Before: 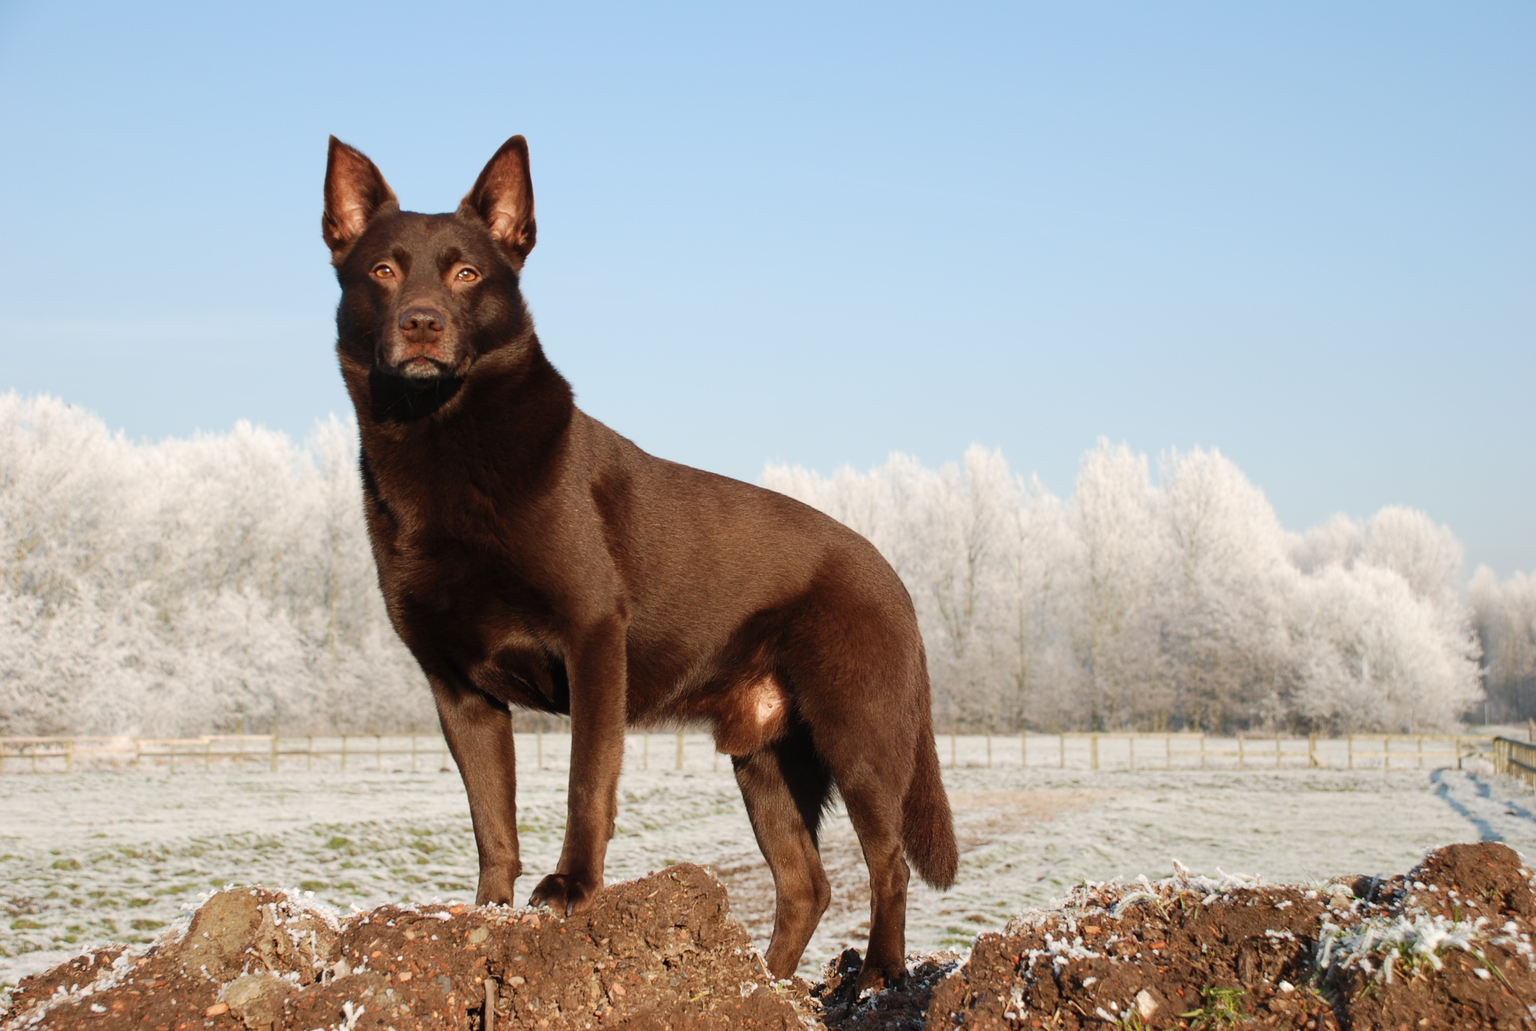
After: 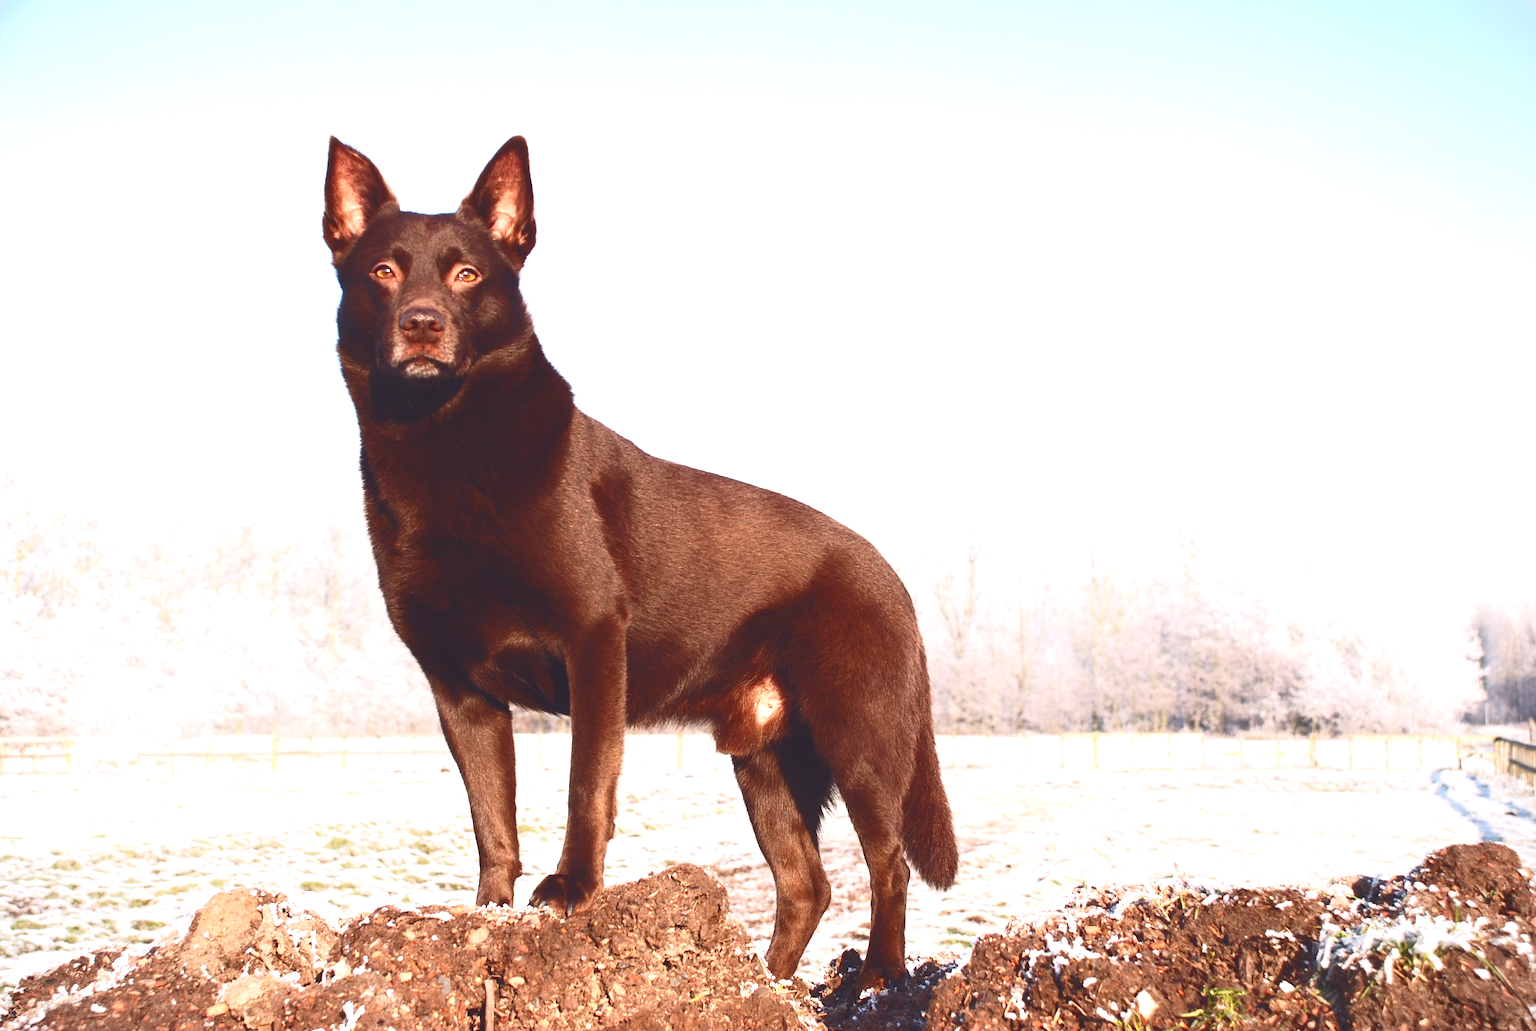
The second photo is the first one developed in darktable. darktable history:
tone curve: curves: ch0 [(0, 0.142) (0.384, 0.314) (0.752, 0.711) (0.991, 0.95)]; ch1 [(0.006, 0.129) (0.346, 0.384) (1, 1)]; ch2 [(0.003, 0.057) (0.261, 0.248) (1, 1)], color space Lab, independent channels, preserve colors none
vignetting: fall-off start 100.16%, fall-off radius 71.83%, width/height ratio 1.175
tone equalizer: smoothing diameter 2.06%, edges refinement/feathering 23.1, mask exposure compensation -1.57 EV, filter diffusion 5
exposure: exposure 1.147 EV, compensate highlight preservation false
shadows and highlights: shadows 1.01, highlights 39.62, highlights color adjustment 39.01%
